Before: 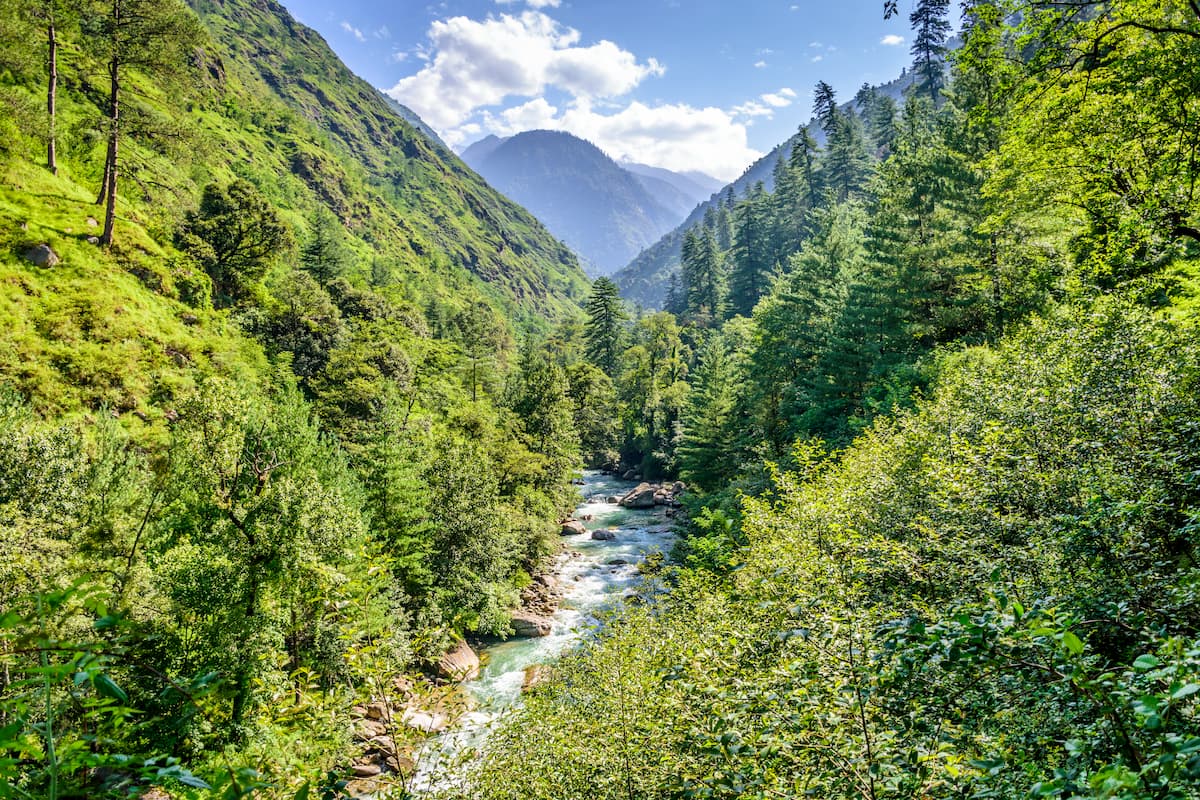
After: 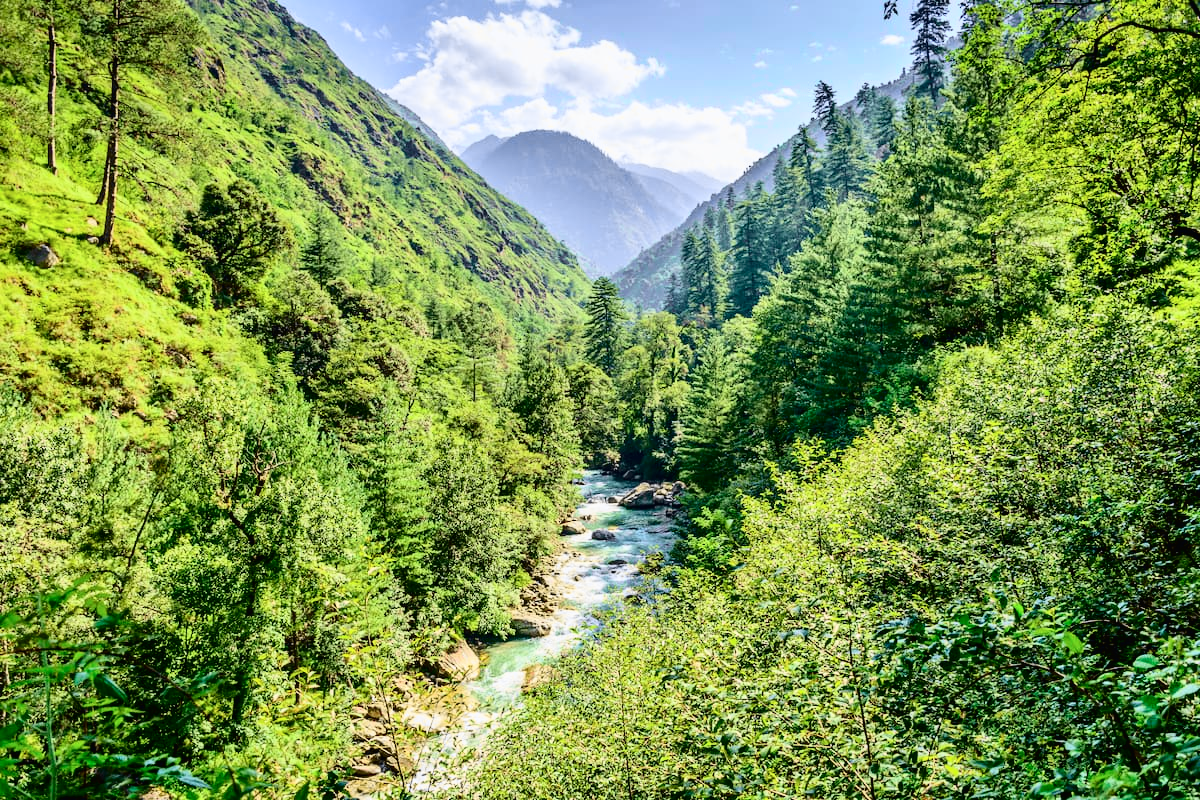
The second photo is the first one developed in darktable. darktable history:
tone curve: curves: ch0 [(0, 0.011) (0.053, 0.026) (0.174, 0.115) (0.398, 0.444) (0.673, 0.775) (0.829, 0.906) (0.991, 0.981)]; ch1 [(0, 0) (0.276, 0.206) (0.409, 0.383) (0.473, 0.458) (0.492, 0.499) (0.521, 0.502) (0.546, 0.543) (0.585, 0.617) (0.659, 0.686) (0.78, 0.8) (1, 1)]; ch2 [(0, 0) (0.438, 0.449) (0.473, 0.469) (0.503, 0.5) (0.523, 0.538) (0.562, 0.598) (0.612, 0.635) (0.695, 0.713) (1, 1)], color space Lab, independent channels, preserve colors none
